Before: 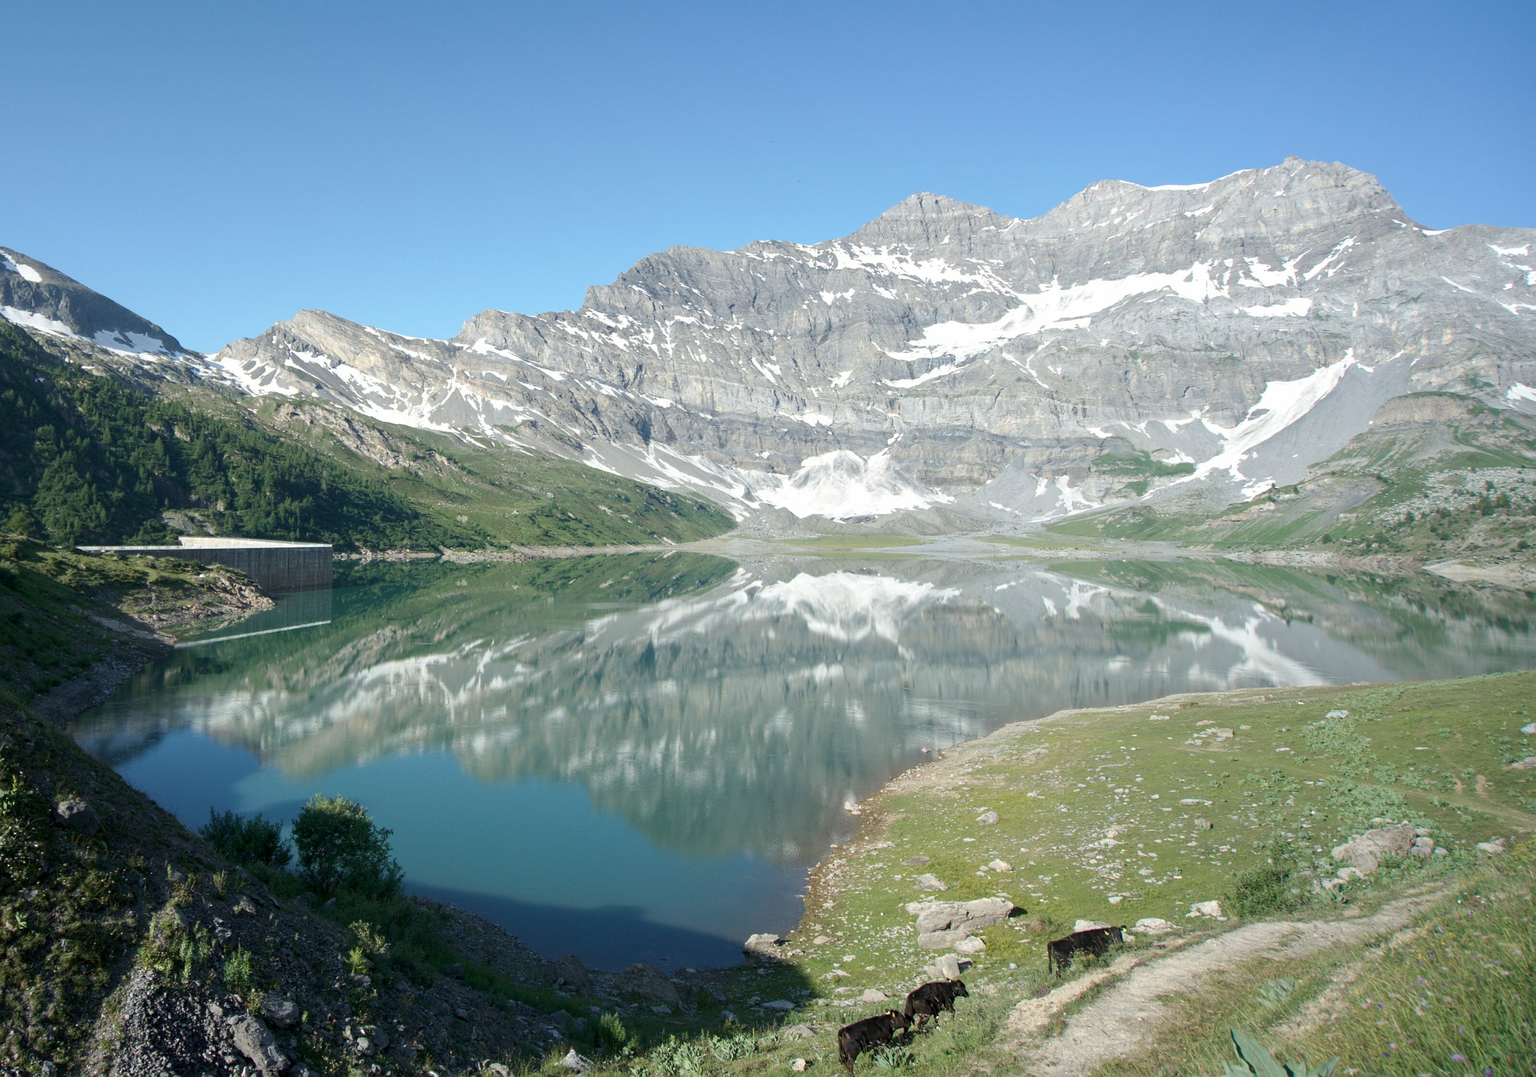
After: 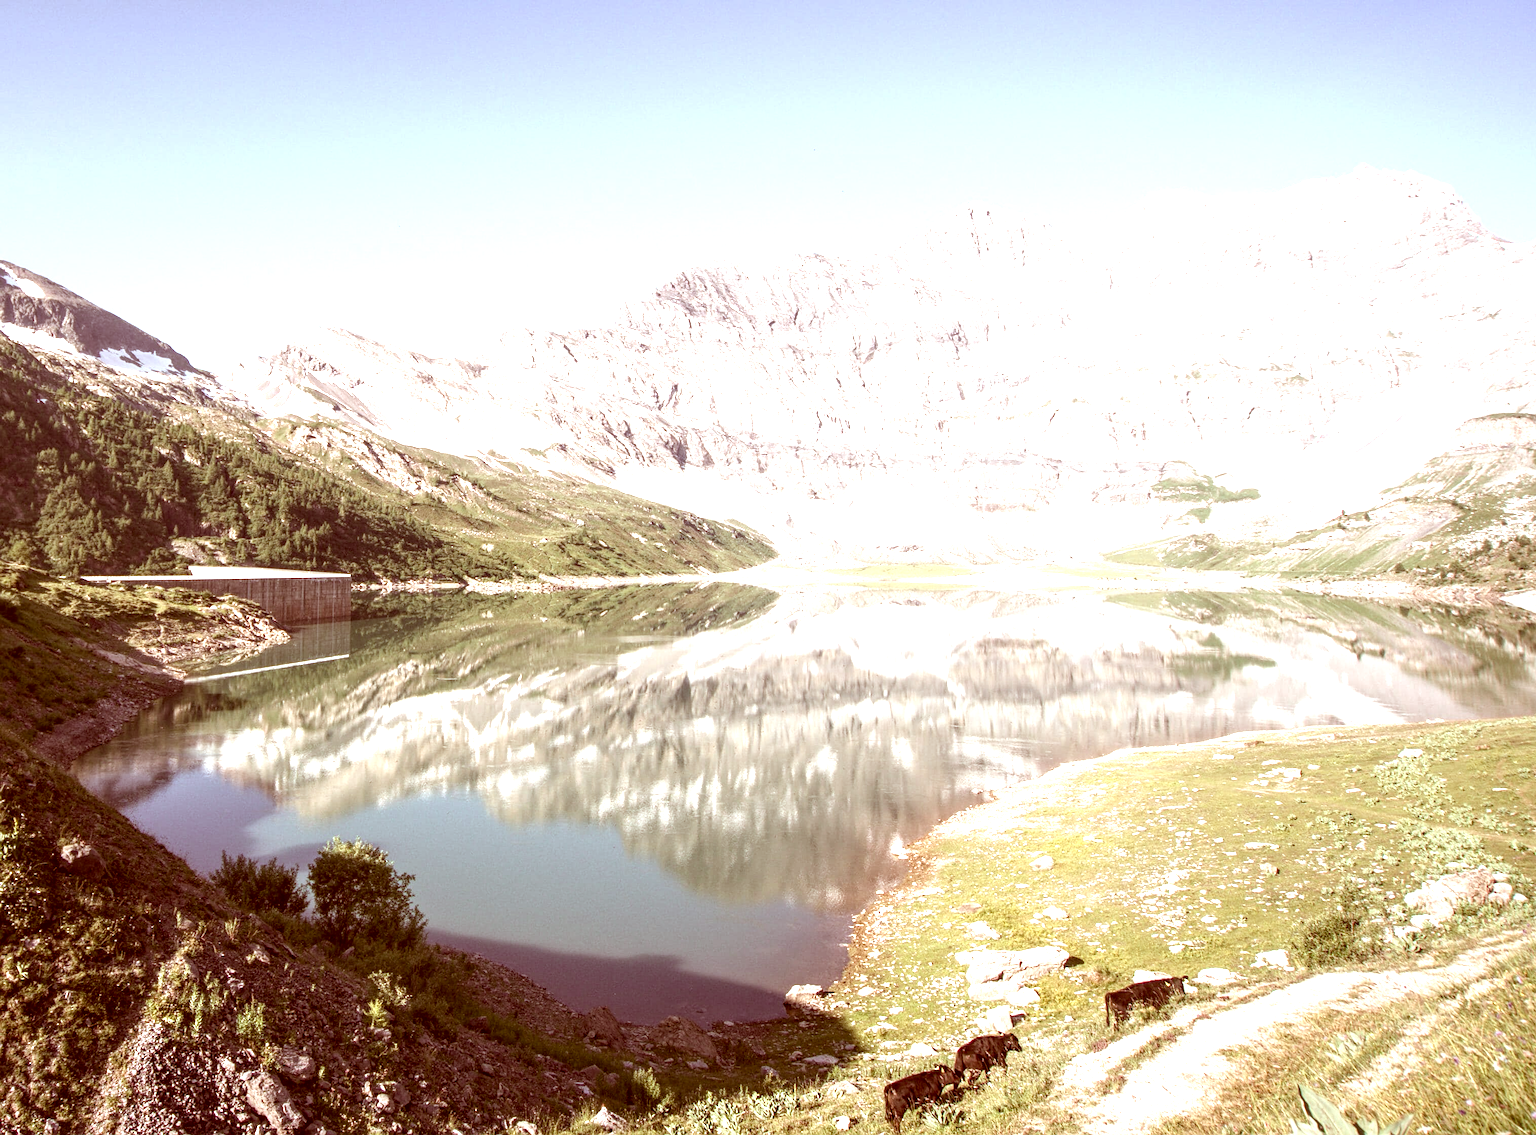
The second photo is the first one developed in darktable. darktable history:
color correction: highlights a* 9.03, highlights b* 8.71, shadows a* 40, shadows b* 40, saturation 0.8
crop and rotate: right 5.167%
exposure: black level correction 0, exposure 1.4 EV, compensate highlight preservation false
local contrast: highlights 20%, detail 150%
